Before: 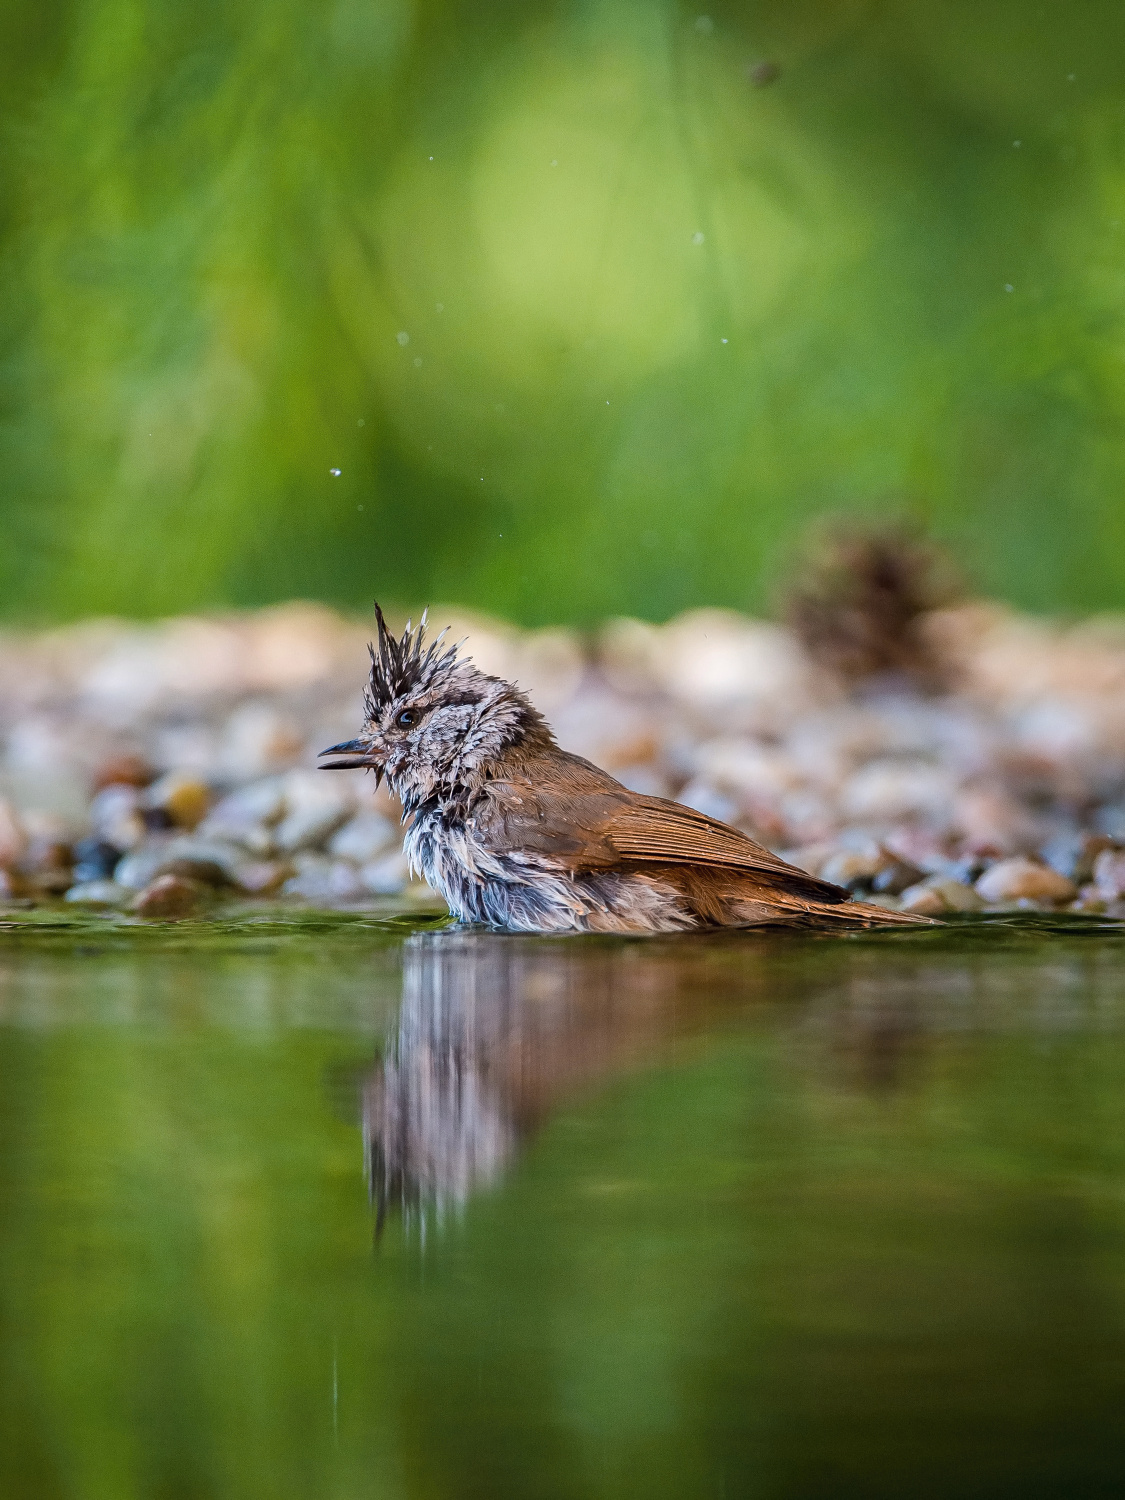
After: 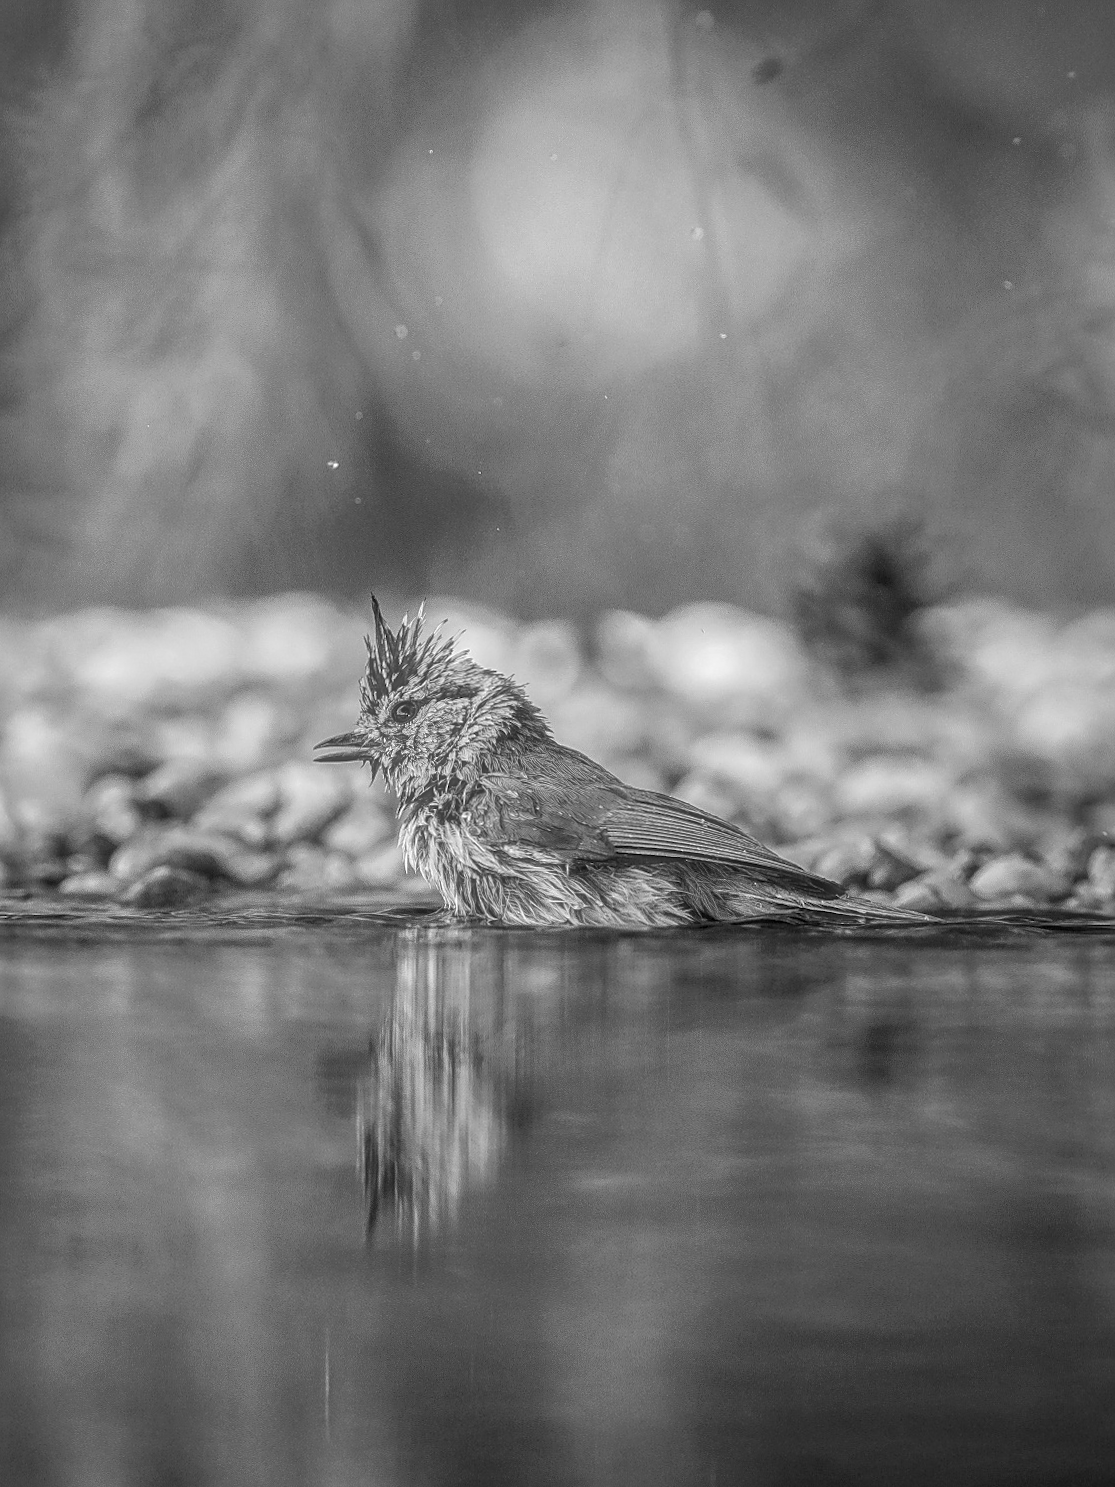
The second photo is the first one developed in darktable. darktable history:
crop and rotate: angle -0.373°
exposure: exposure -0.043 EV, compensate highlight preservation false
haze removal: strength -0.103, compatibility mode true, adaptive false
tone equalizer: on, module defaults
color zones: curves: ch1 [(0, -0.014) (0.143, -0.013) (0.286, -0.013) (0.429, -0.016) (0.571, -0.019) (0.714, -0.015) (0.857, 0.002) (1, -0.014)]
sharpen: amount 0.495
local contrast: highlights 66%, shadows 32%, detail 167%, midtone range 0.2
